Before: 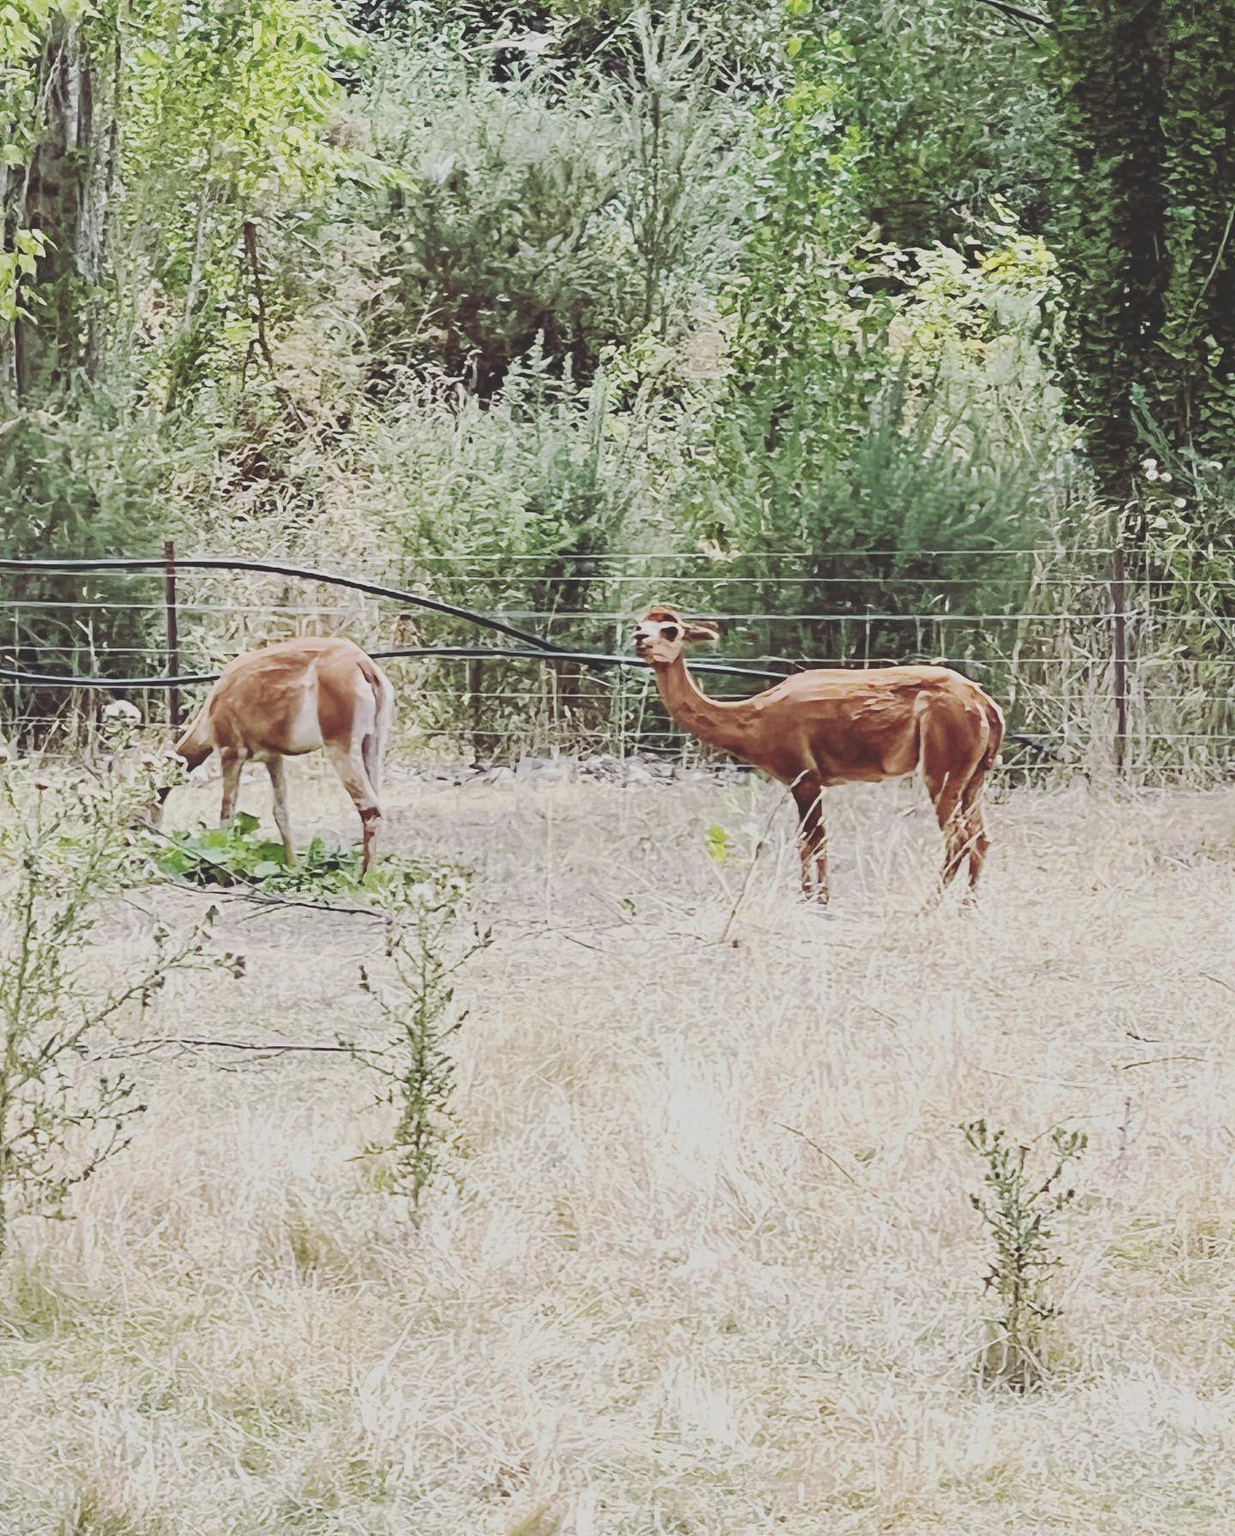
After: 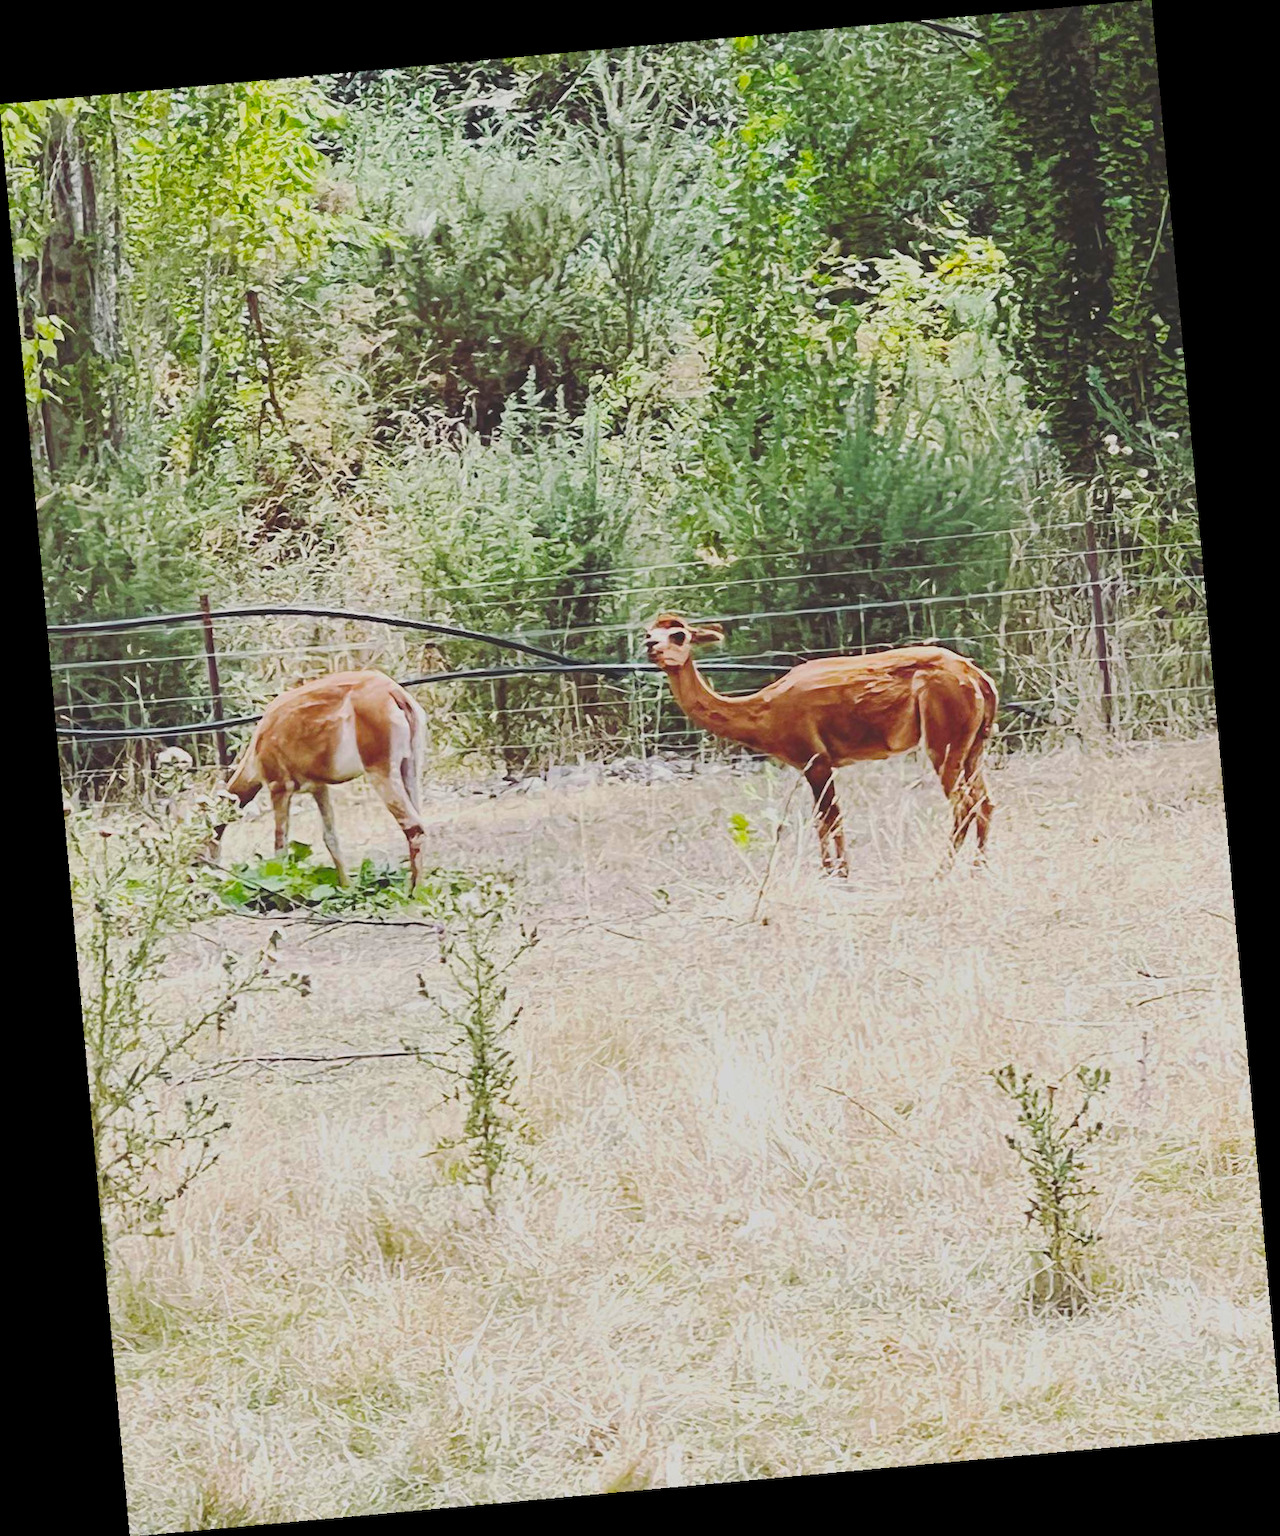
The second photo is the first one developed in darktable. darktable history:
tone equalizer: on, module defaults
rotate and perspective: rotation -5.2°, automatic cropping off
color balance rgb: linear chroma grading › global chroma 15%, perceptual saturation grading › global saturation 30%
